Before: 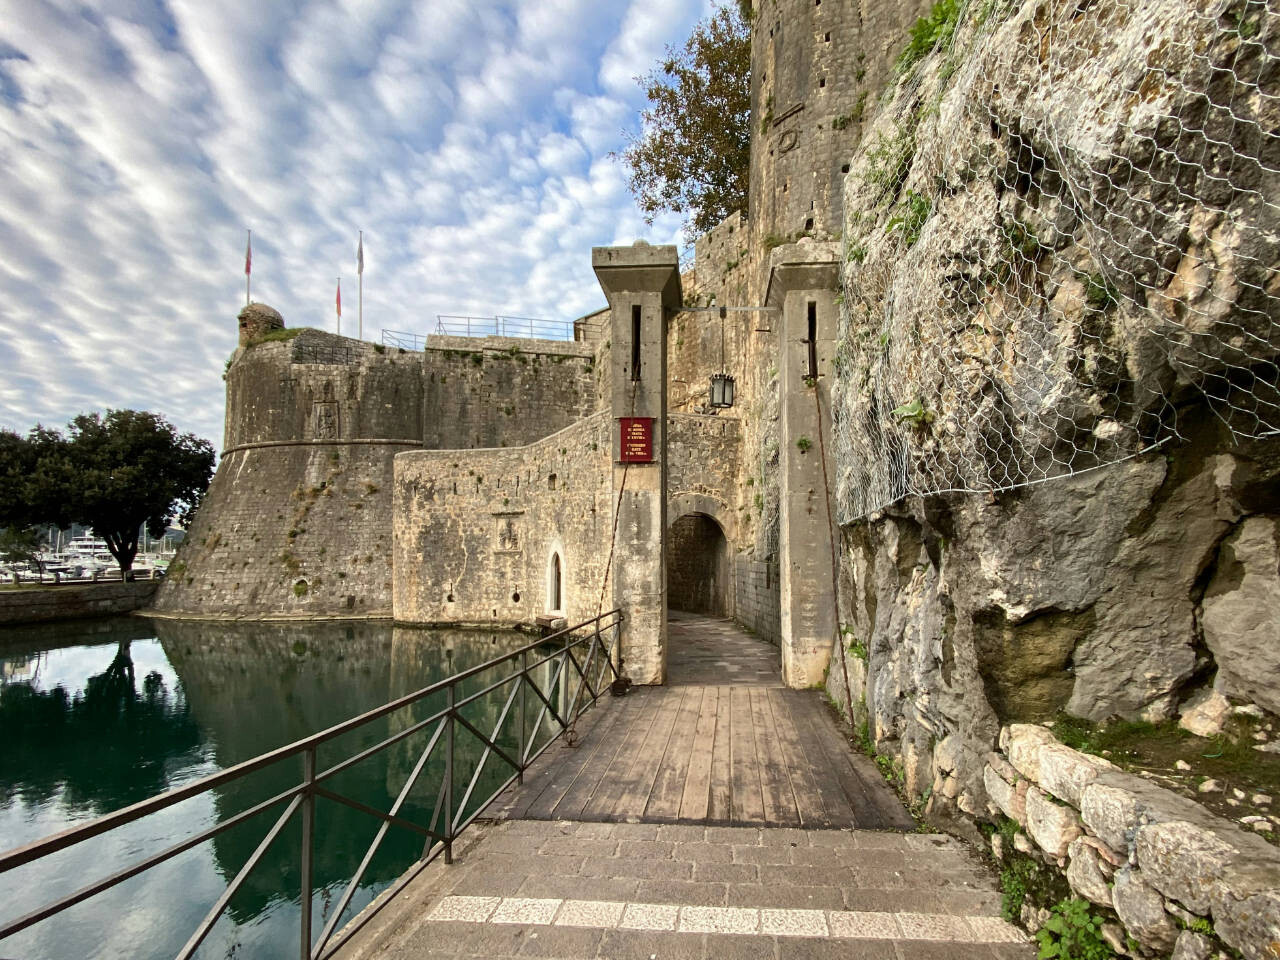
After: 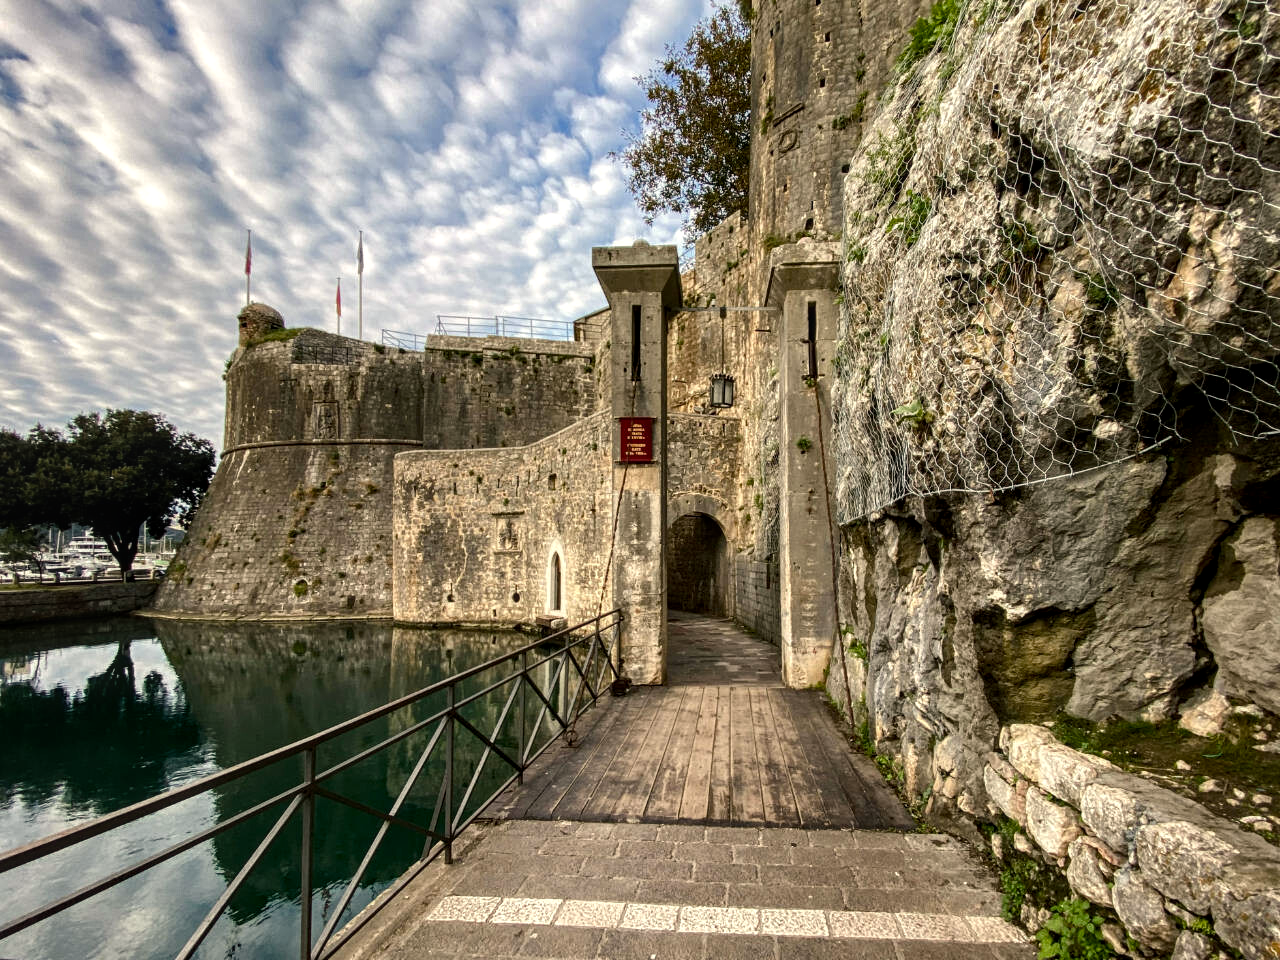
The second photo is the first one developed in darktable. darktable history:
local contrast: detail 130%
color balance rgb: shadows lift › chroma 1.025%, shadows lift › hue 243.34°, power › luminance -14.878%, highlights gain › chroma 2.056%, highlights gain › hue 72.06°, perceptual saturation grading › global saturation 20%, perceptual saturation grading › highlights -24.861%, perceptual saturation grading › shadows 24.581%
exposure: black level correction -0.003, exposure 0.035 EV, compensate highlight preservation false
